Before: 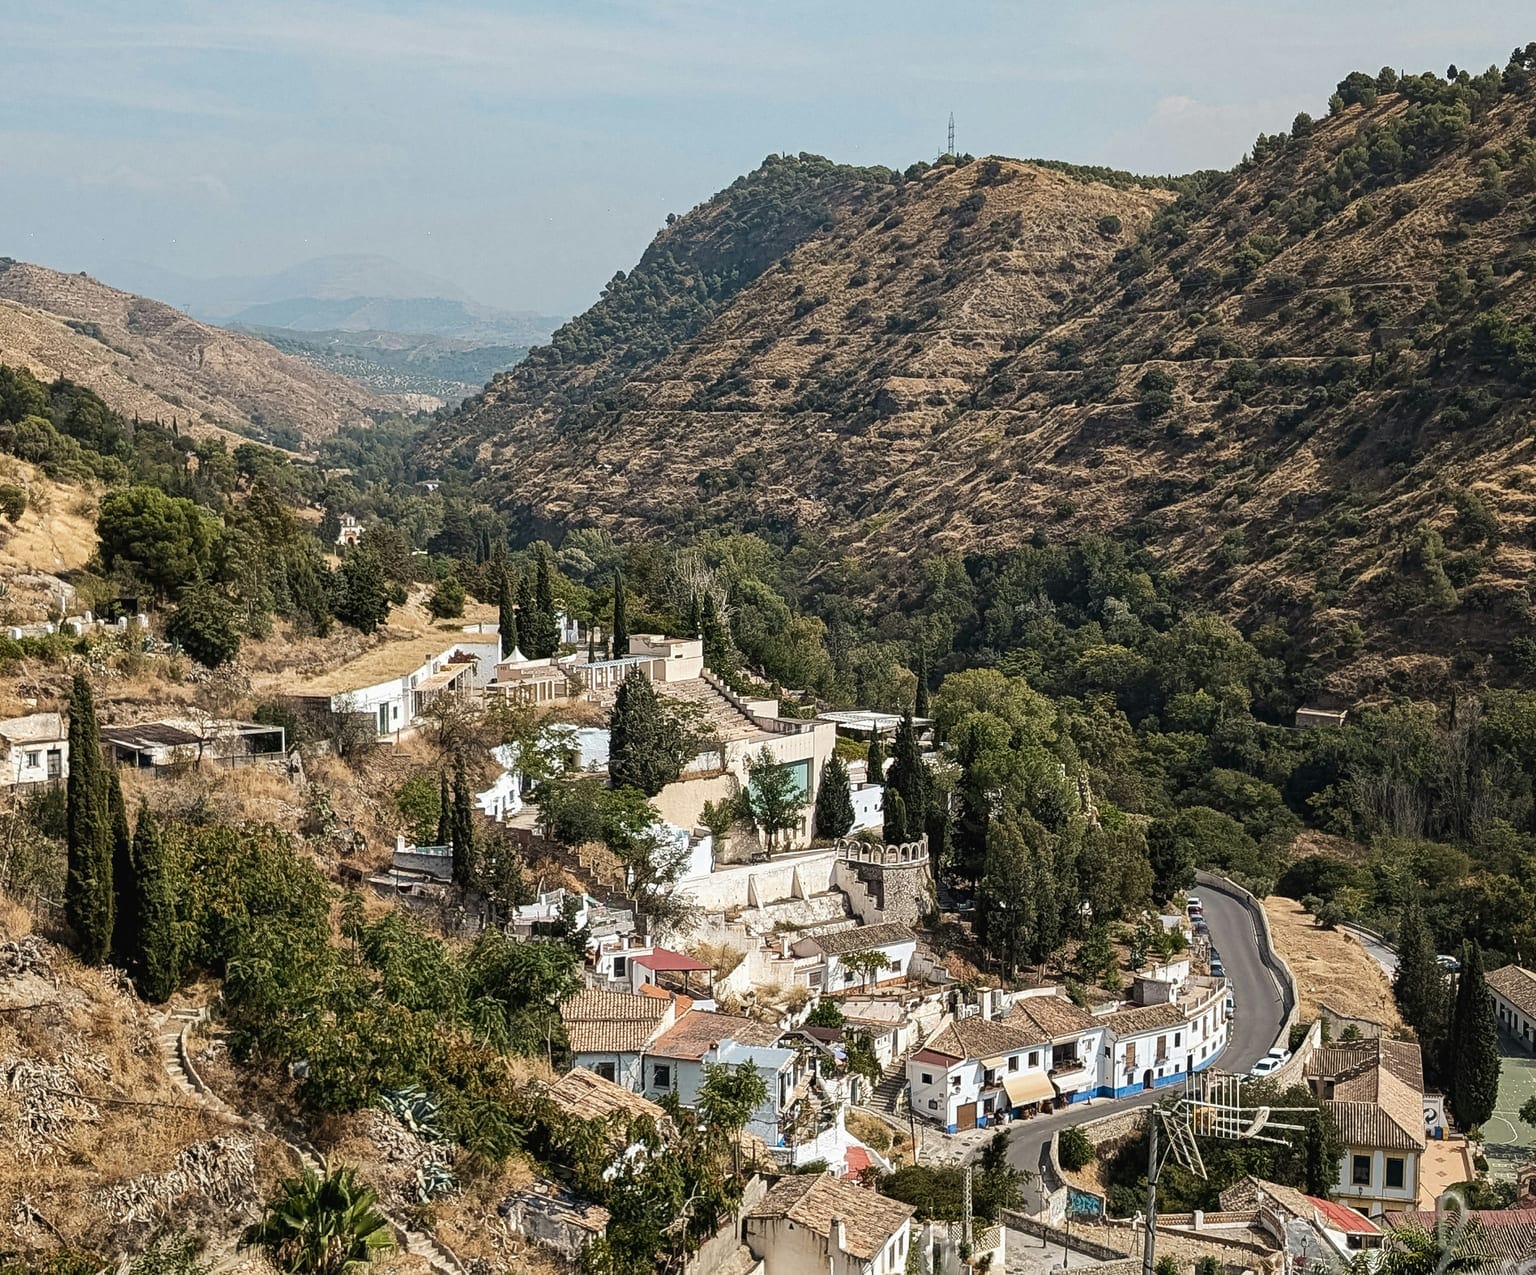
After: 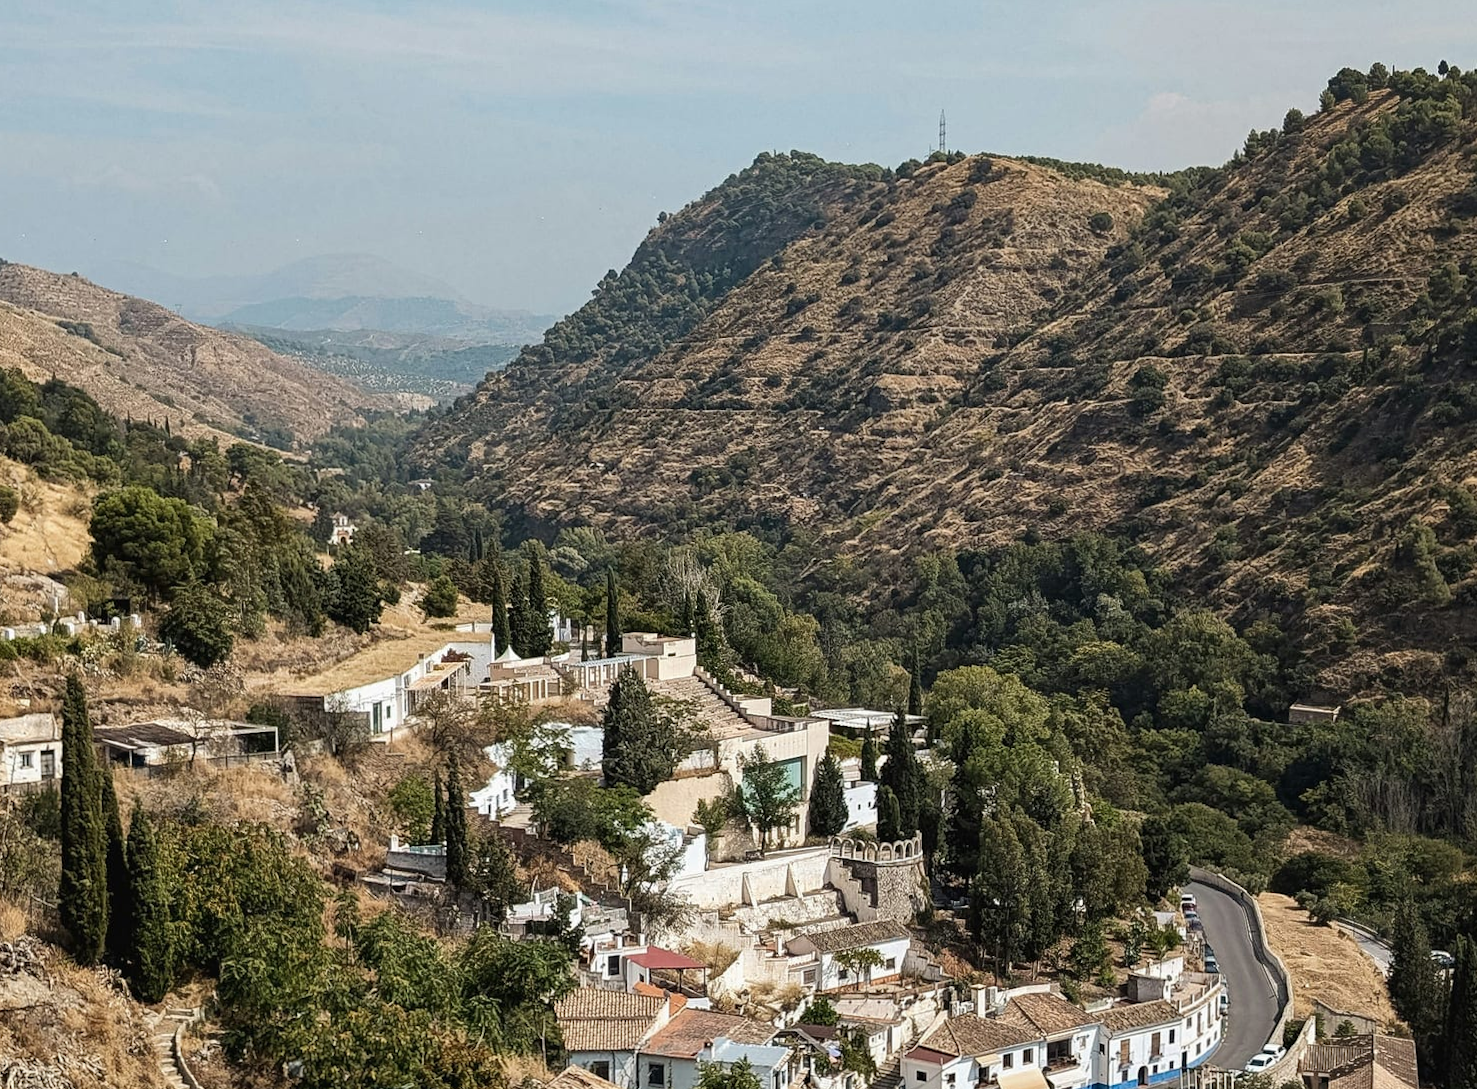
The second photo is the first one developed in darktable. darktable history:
exposure: exposure -0.021 EV, compensate highlight preservation false
crop and rotate: angle 0.2°, left 0.275%, right 3.127%, bottom 14.18%
